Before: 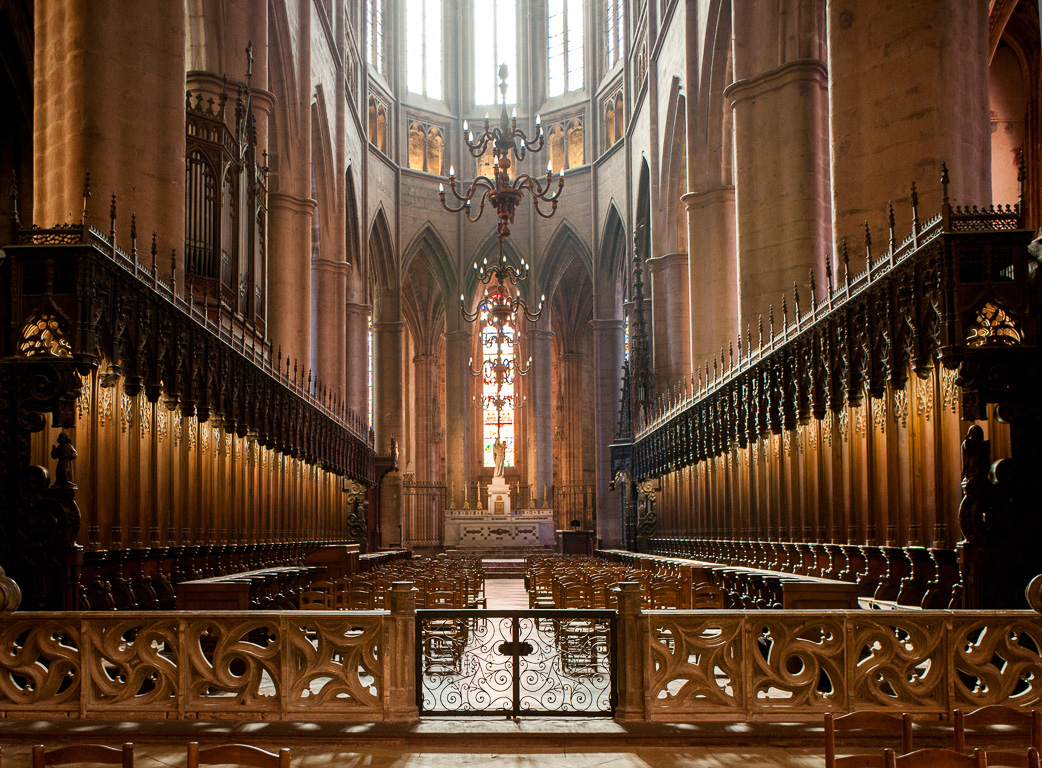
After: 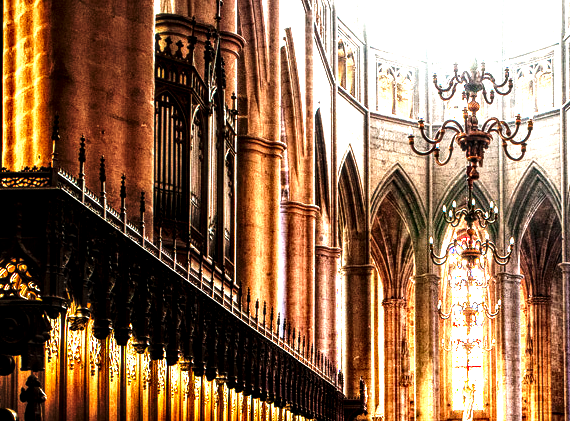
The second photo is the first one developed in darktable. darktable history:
local contrast: highlights 19%, detail 186%
base curve: curves: ch0 [(0, 0) (0.036, 0.025) (0.121, 0.166) (0.206, 0.329) (0.605, 0.79) (1, 1)], preserve colors none
crop and rotate: left 3.047%, top 7.509%, right 42.236%, bottom 37.598%
levels: levels [0, 0.374, 0.749]
tone equalizer: -8 EV -0.75 EV, -7 EV -0.7 EV, -6 EV -0.6 EV, -5 EV -0.4 EV, -3 EV 0.4 EV, -2 EV 0.6 EV, -1 EV 0.7 EV, +0 EV 0.75 EV, edges refinement/feathering 500, mask exposure compensation -1.57 EV, preserve details no
